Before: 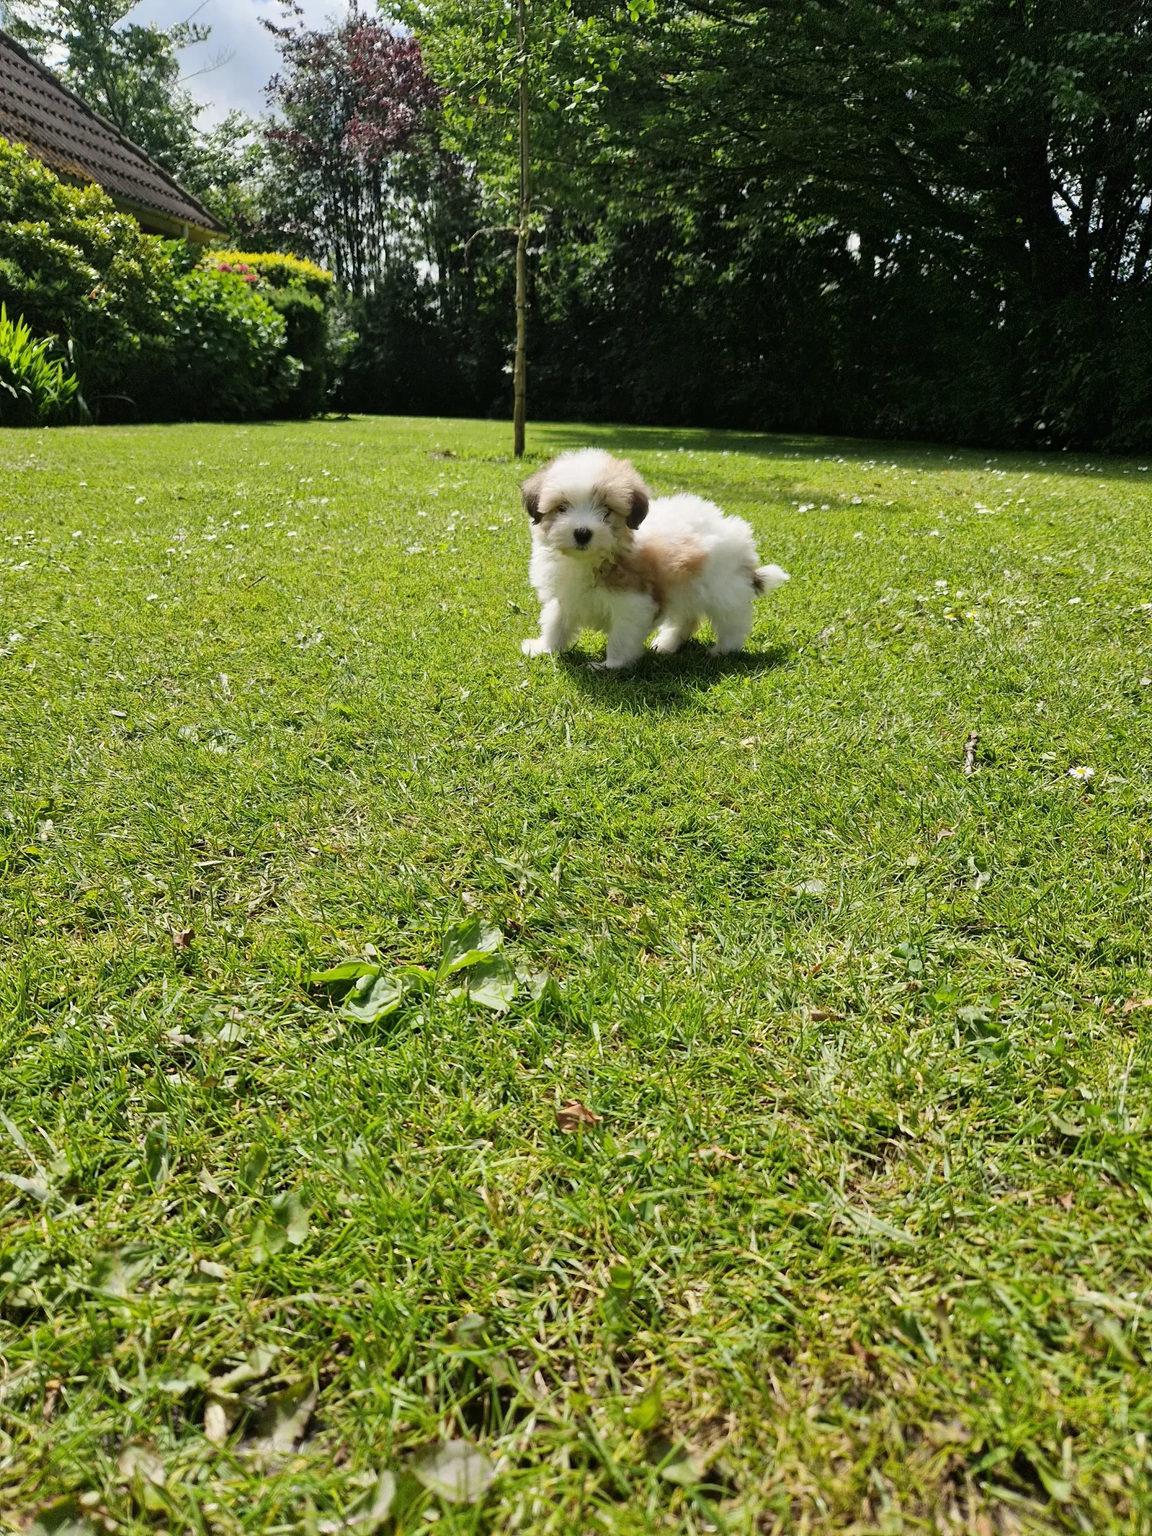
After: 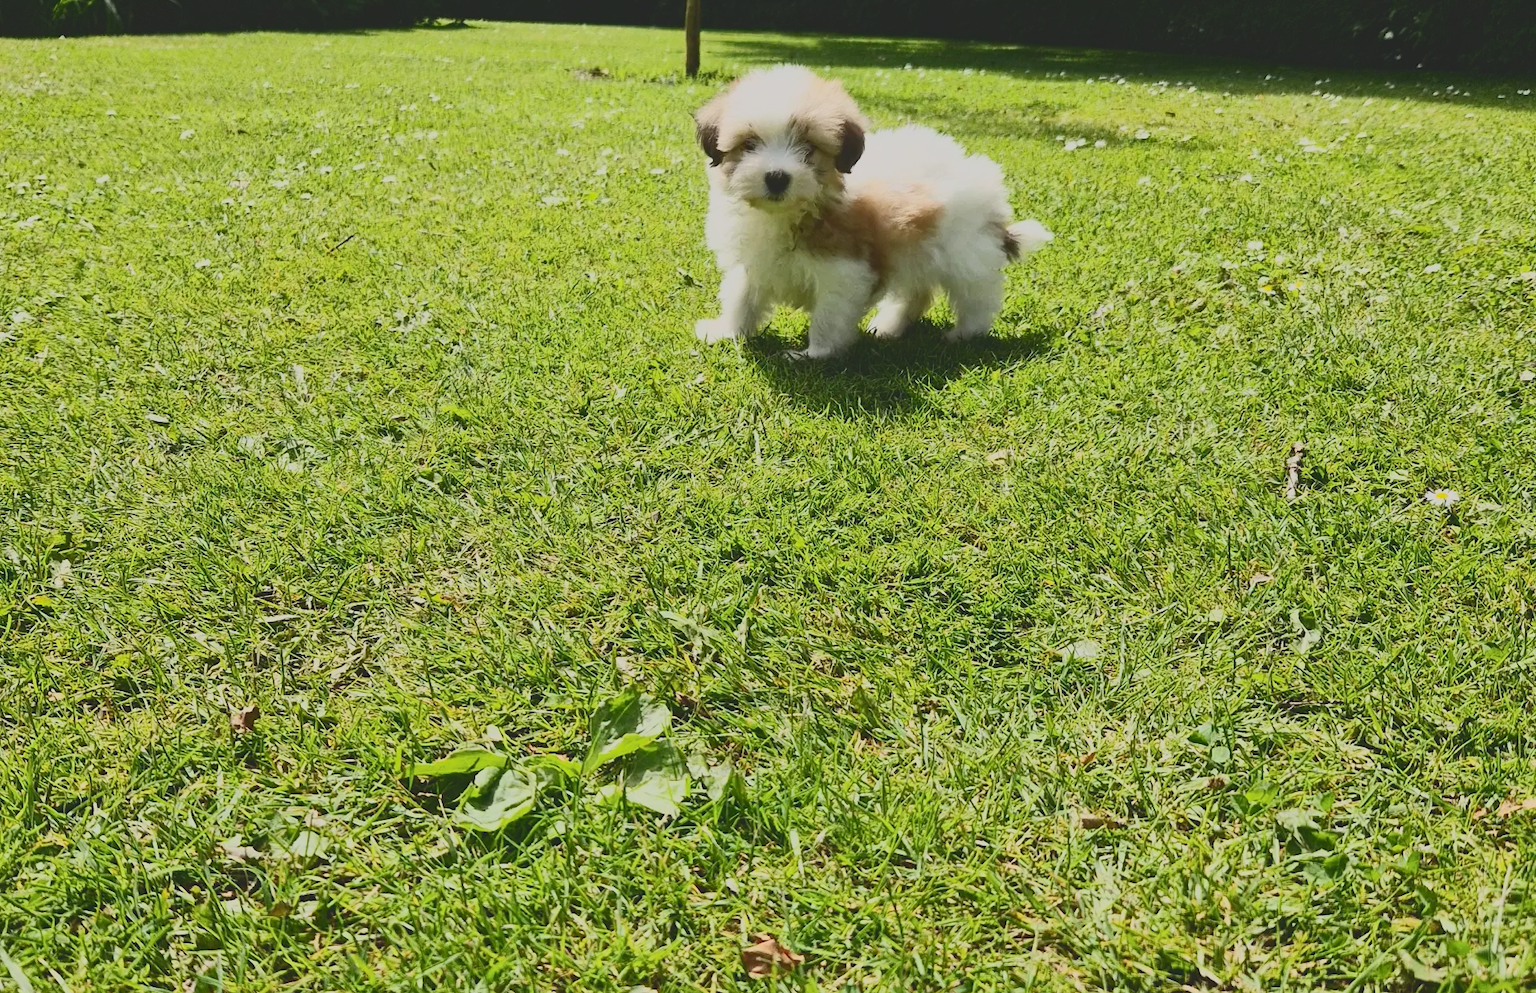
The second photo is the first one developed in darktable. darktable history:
crop and rotate: top 26.017%, bottom 25.442%
tone curve: curves: ch0 [(0, 0.148) (0.191, 0.225) (0.39, 0.373) (0.669, 0.716) (0.847, 0.818) (1, 0.839)], color space Lab, independent channels, preserve colors none
